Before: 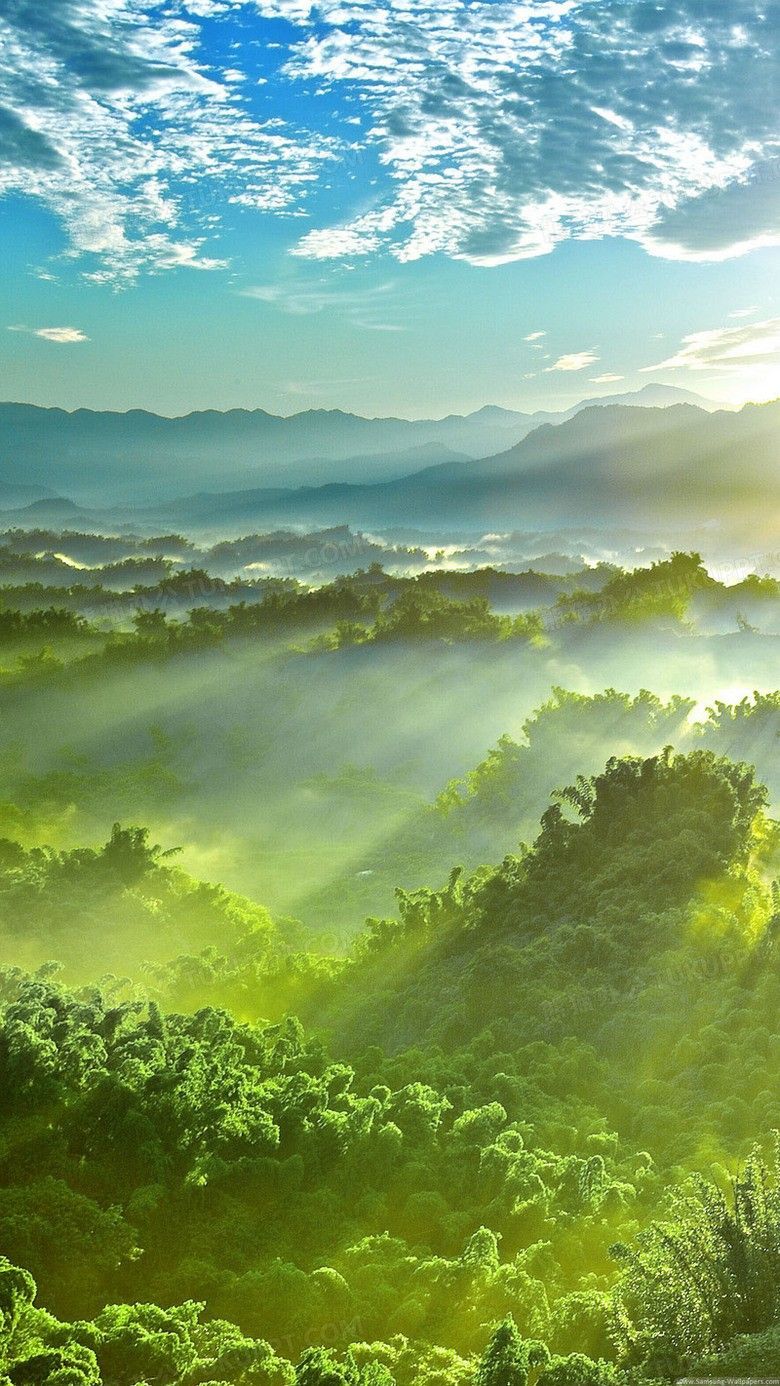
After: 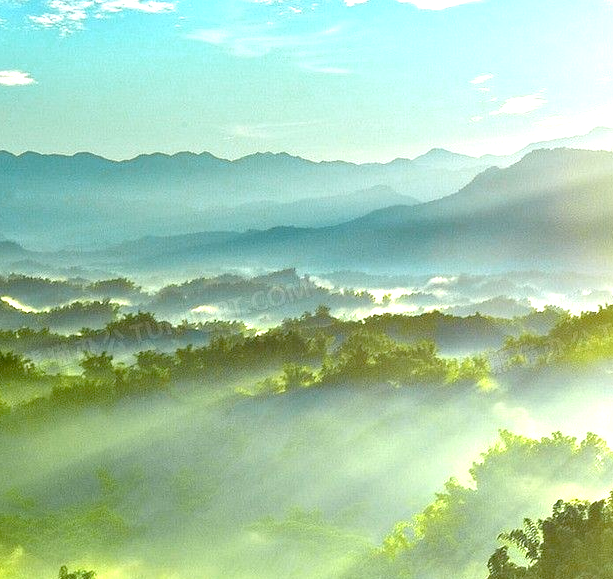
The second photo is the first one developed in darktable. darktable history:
crop: left 6.799%, top 18.594%, right 14.495%, bottom 39.564%
exposure: black level correction 0.012, exposure 0.703 EV, compensate highlight preservation false
color zones: curves: ch0 [(0.018, 0.548) (0.197, 0.654) (0.425, 0.447) (0.605, 0.658) (0.732, 0.579)]; ch1 [(0.105, 0.531) (0.224, 0.531) (0.386, 0.39) (0.618, 0.456) (0.732, 0.456) (0.956, 0.421)]; ch2 [(0.039, 0.583) (0.215, 0.465) (0.399, 0.544) (0.465, 0.548) (0.614, 0.447) (0.724, 0.43) (0.882, 0.623) (0.956, 0.632)], mix -61.77%
